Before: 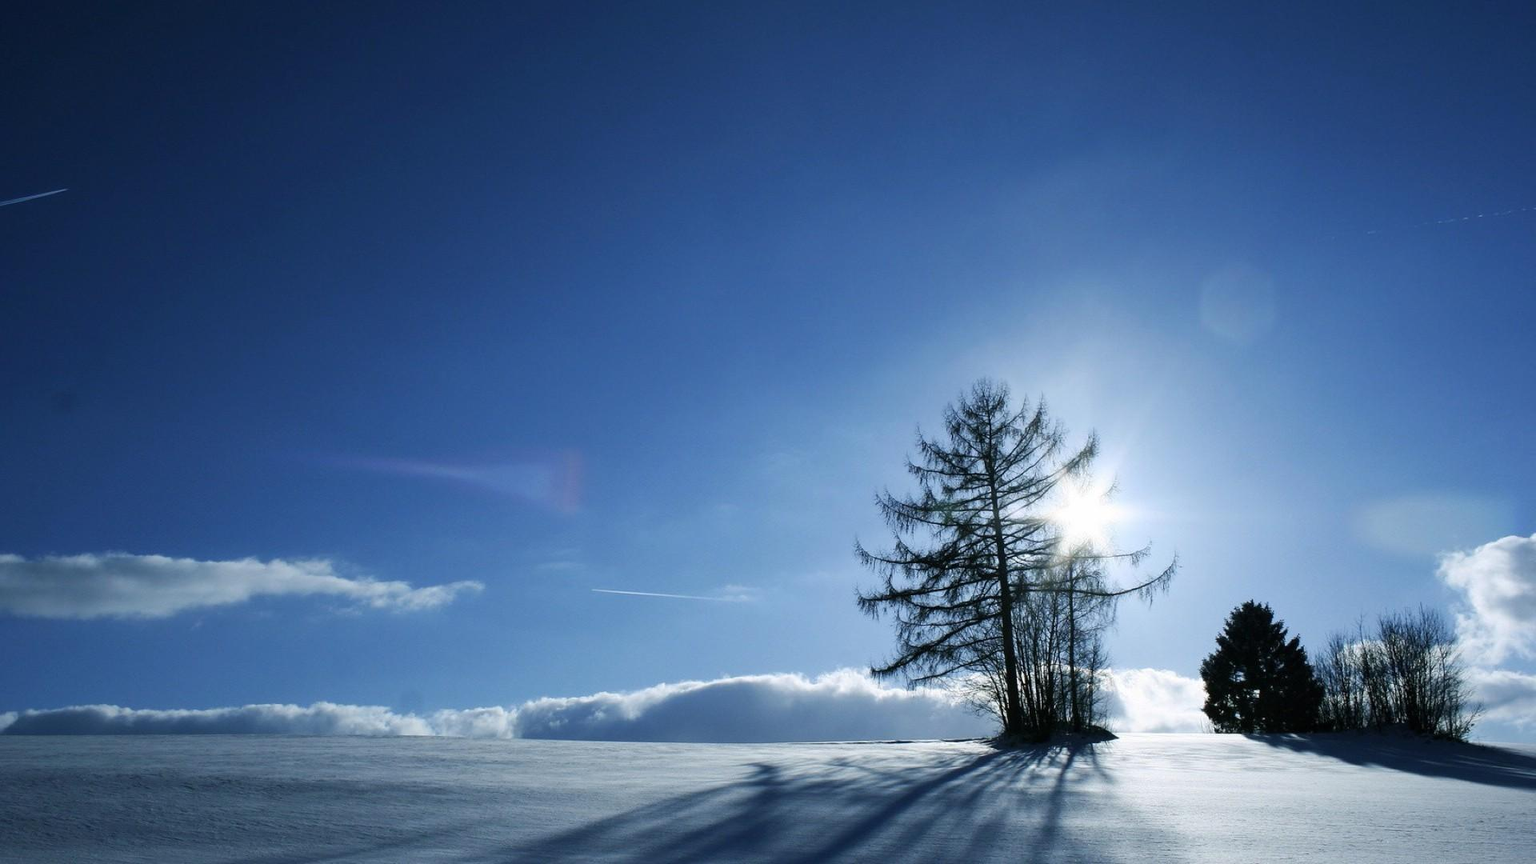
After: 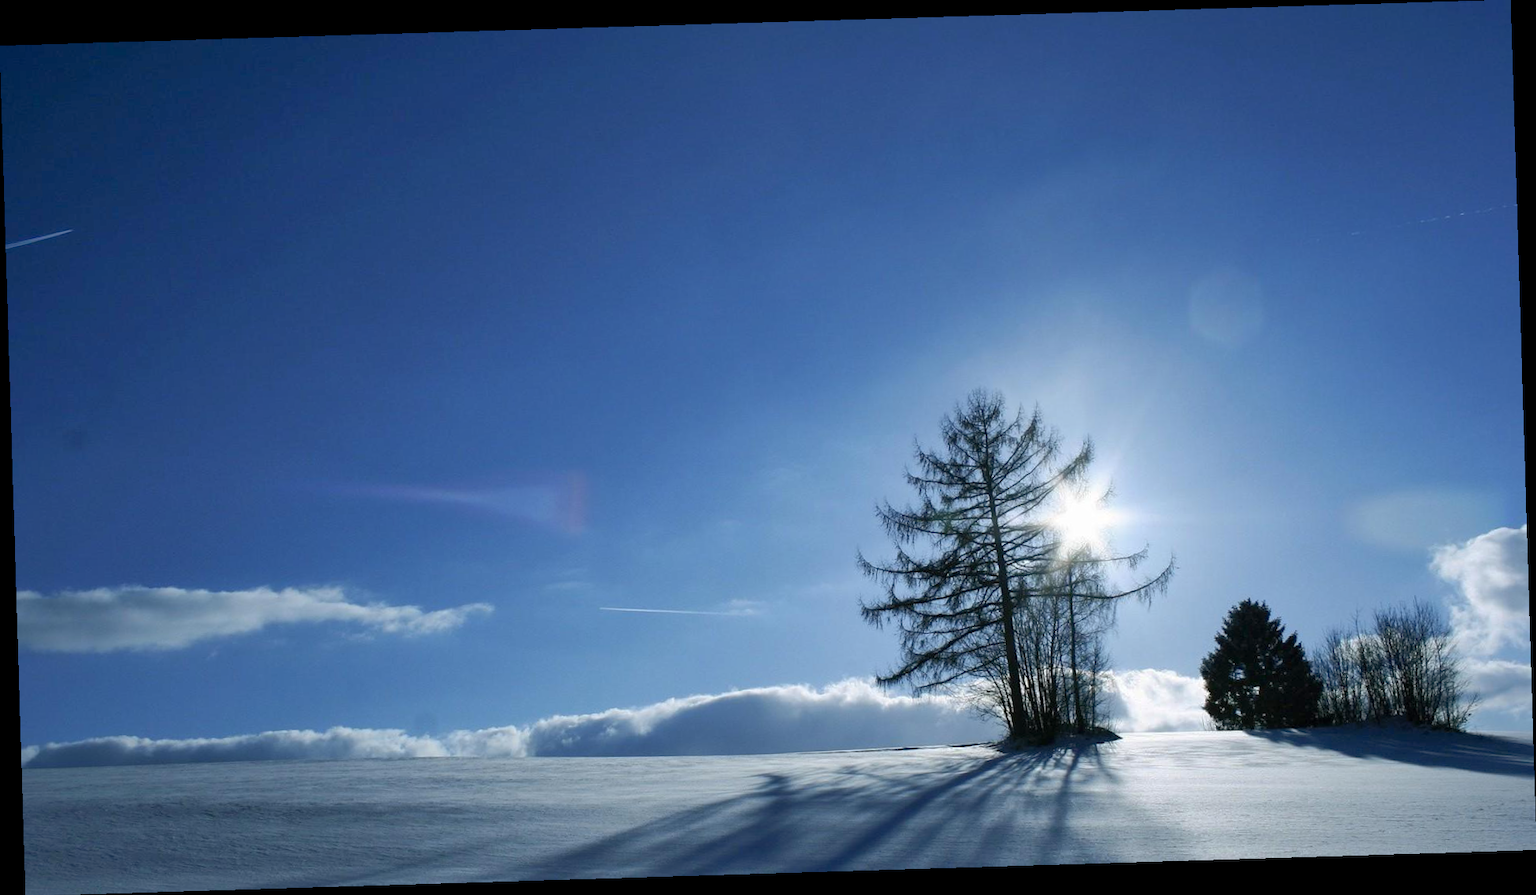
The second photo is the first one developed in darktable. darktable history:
rotate and perspective: rotation -1.75°, automatic cropping off
shadows and highlights: on, module defaults
